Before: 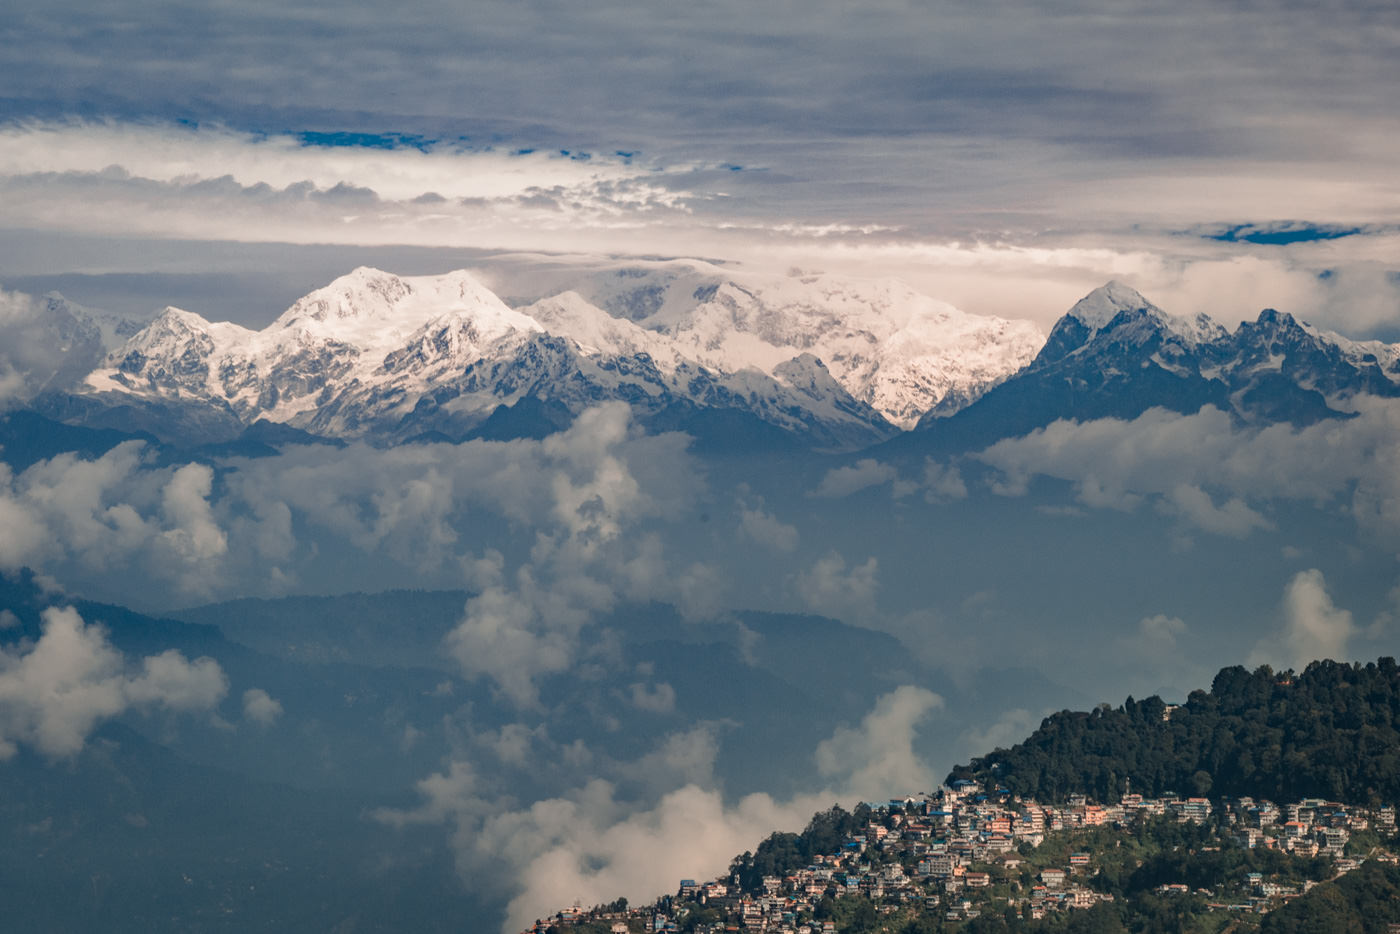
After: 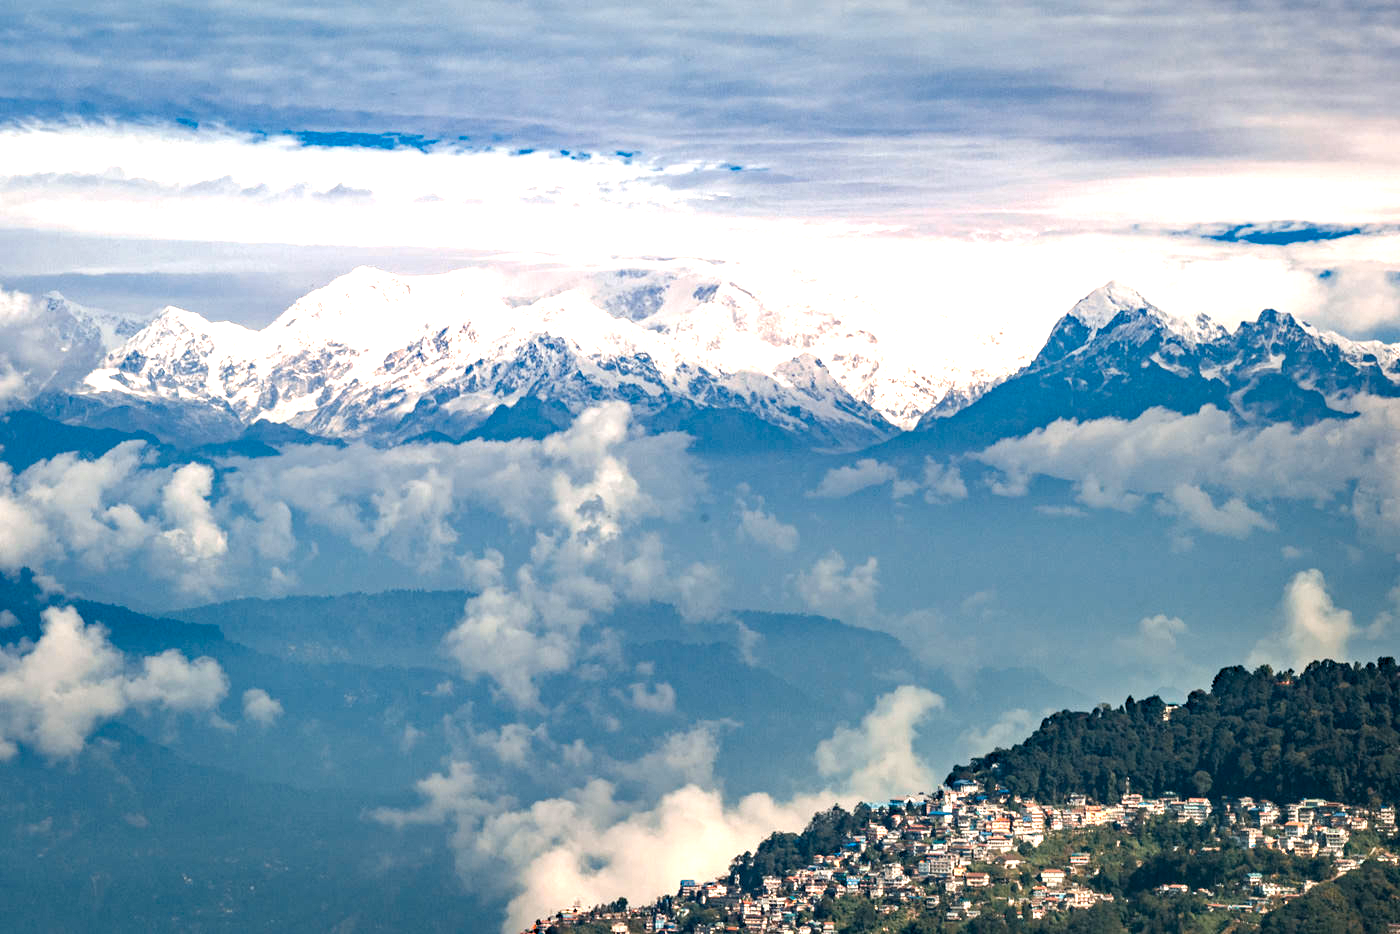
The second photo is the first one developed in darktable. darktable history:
exposure: black level correction 0, exposure 1.199 EV, compensate highlight preservation false
color balance rgb: shadows lift › chroma 2.027%, shadows lift › hue 251.11°, power › hue 314.36°, highlights gain › chroma 0.195%, highlights gain › hue 332.08°, global offset › luminance -0.414%, perceptual saturation grading › global saturation 18.239%, contrast 15.306%
haze removal: compatibility mode true, adaptive false
